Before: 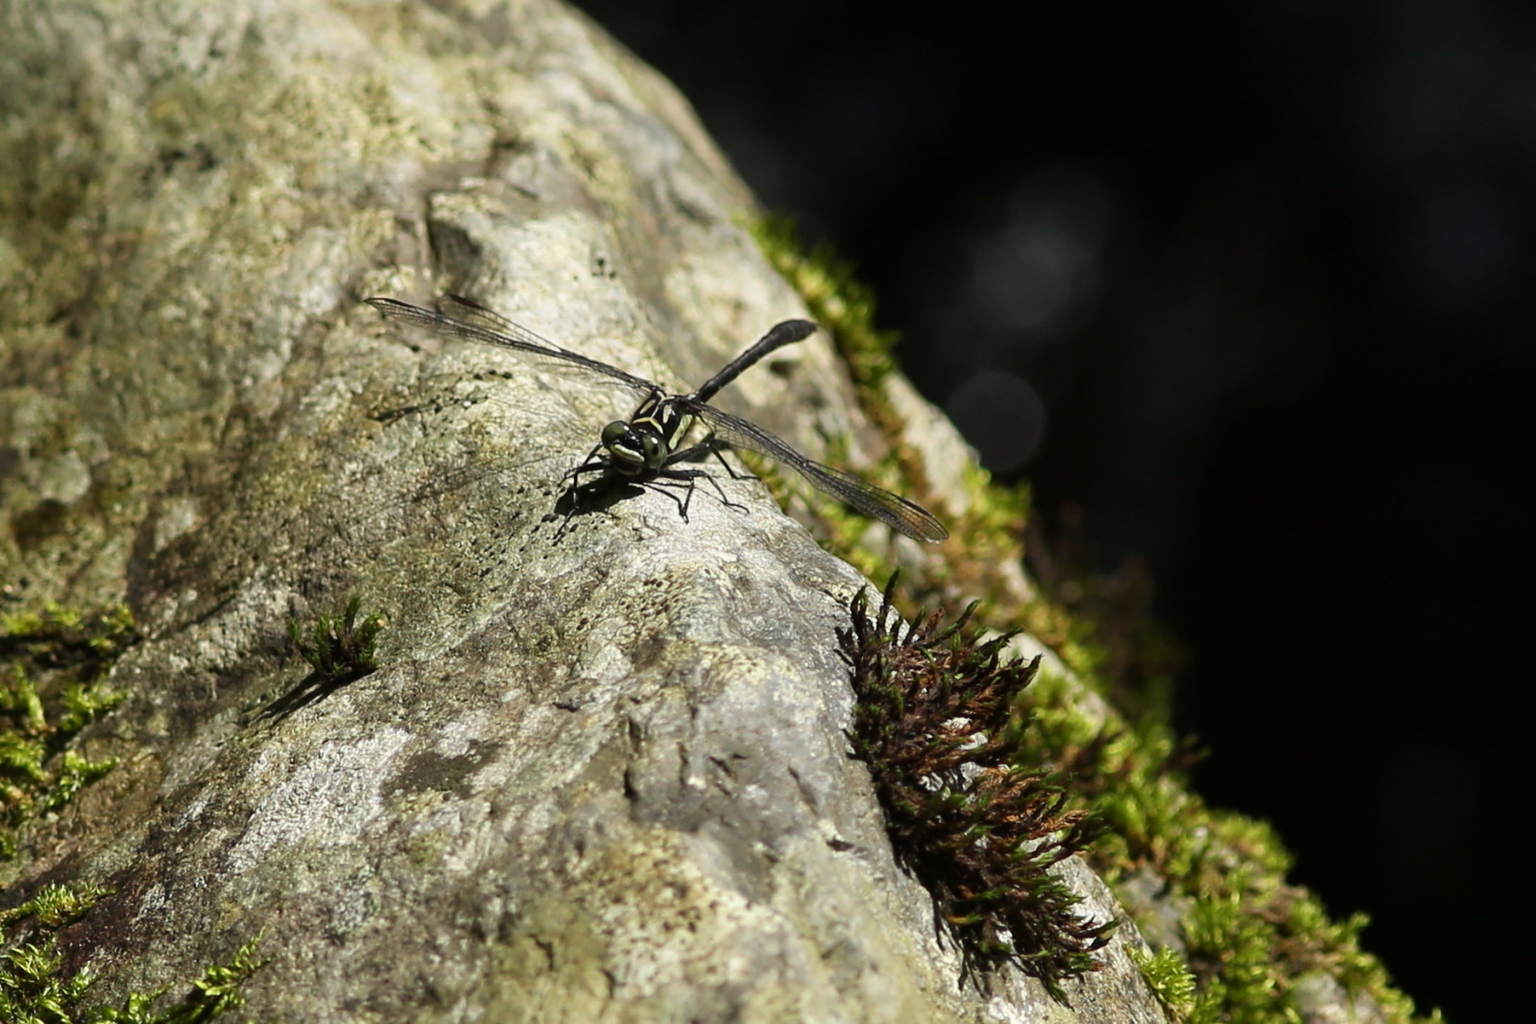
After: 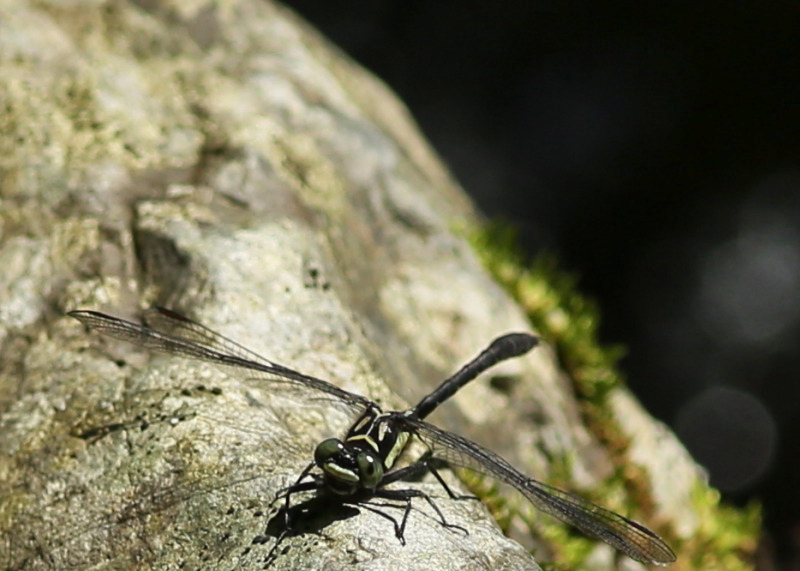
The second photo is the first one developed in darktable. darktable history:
crop: left 19.556%, right 30.401%, bottom 46.458%
shadows and highlights: soften with gaussian
